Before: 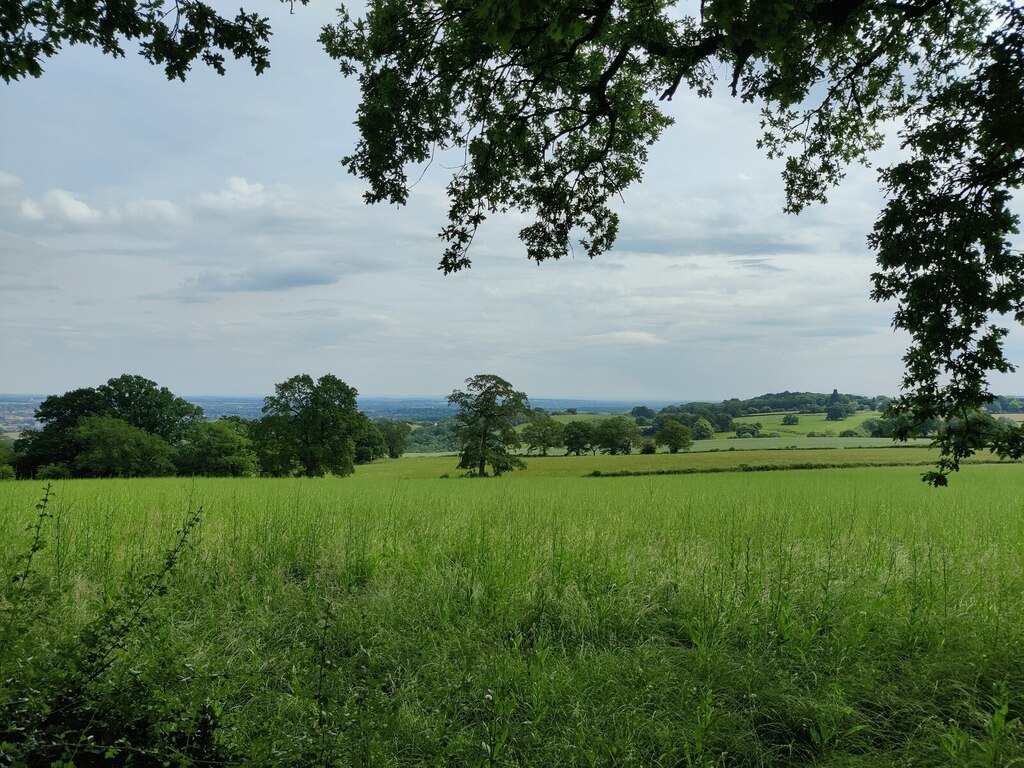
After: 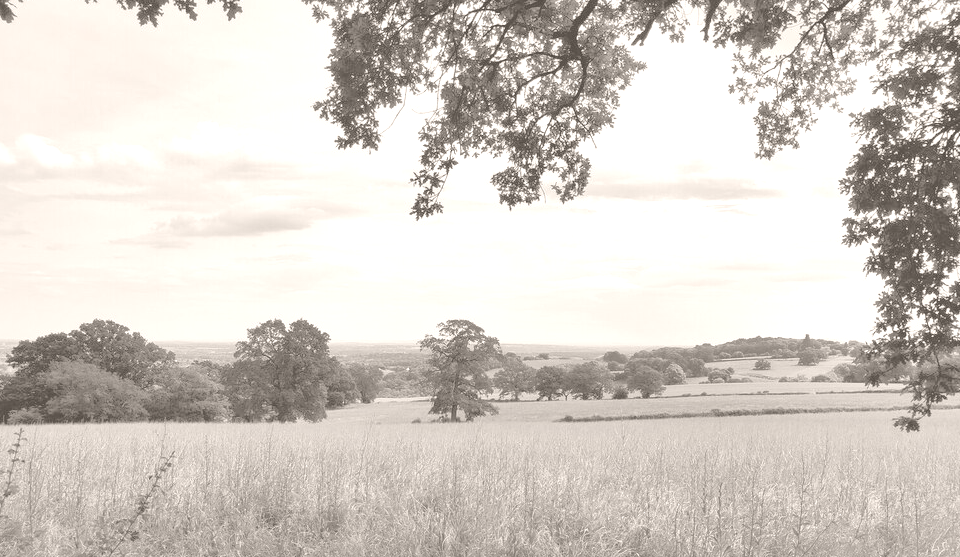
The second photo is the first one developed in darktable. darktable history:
shadows and highlights: shadows 60, highlights -60
crop: left 2.737%, top 7.287%, right 3.421%, bottom 20.179%
colorize: hue 34.49°, saturation 35.33%, source mix 100%, lightness 55%, version 1
